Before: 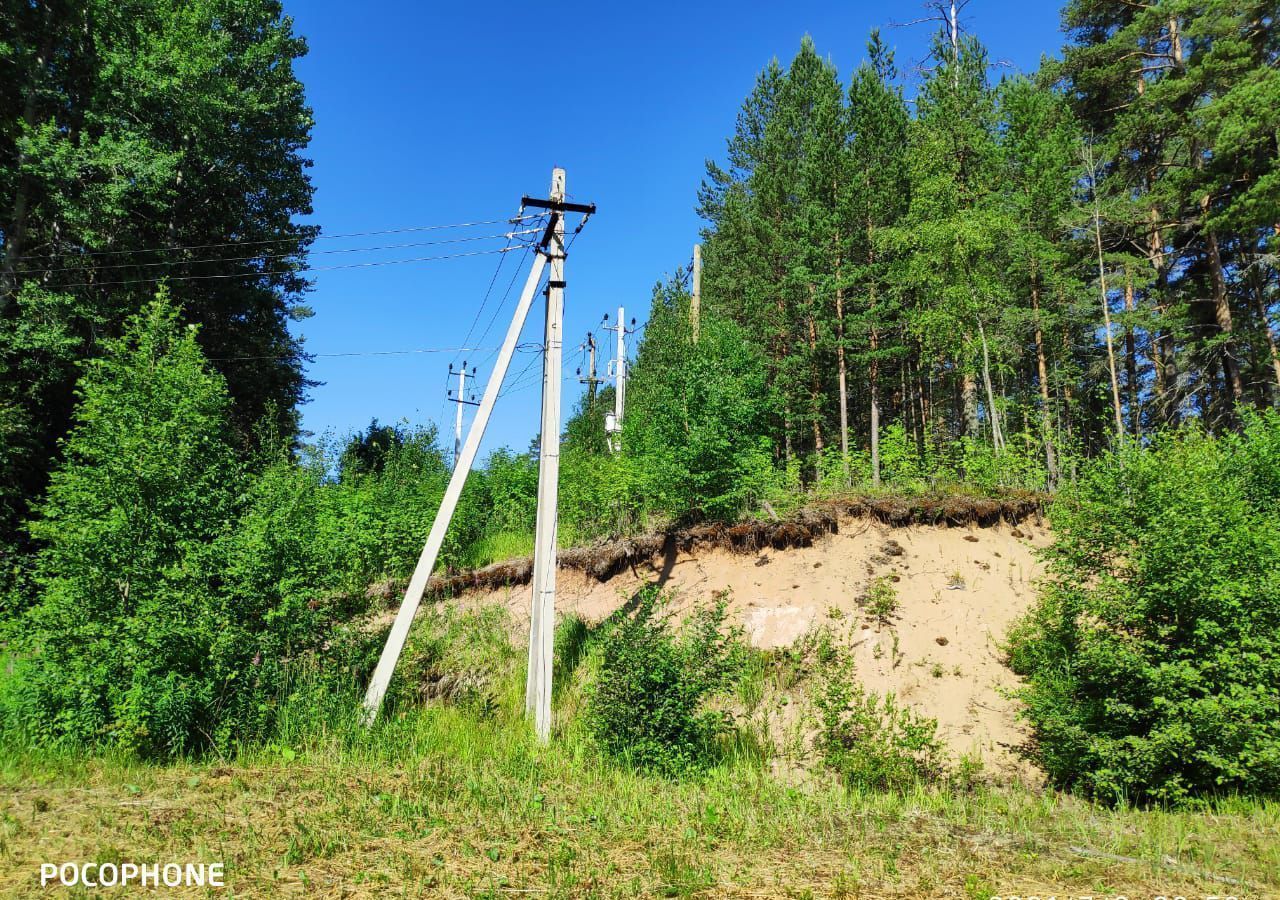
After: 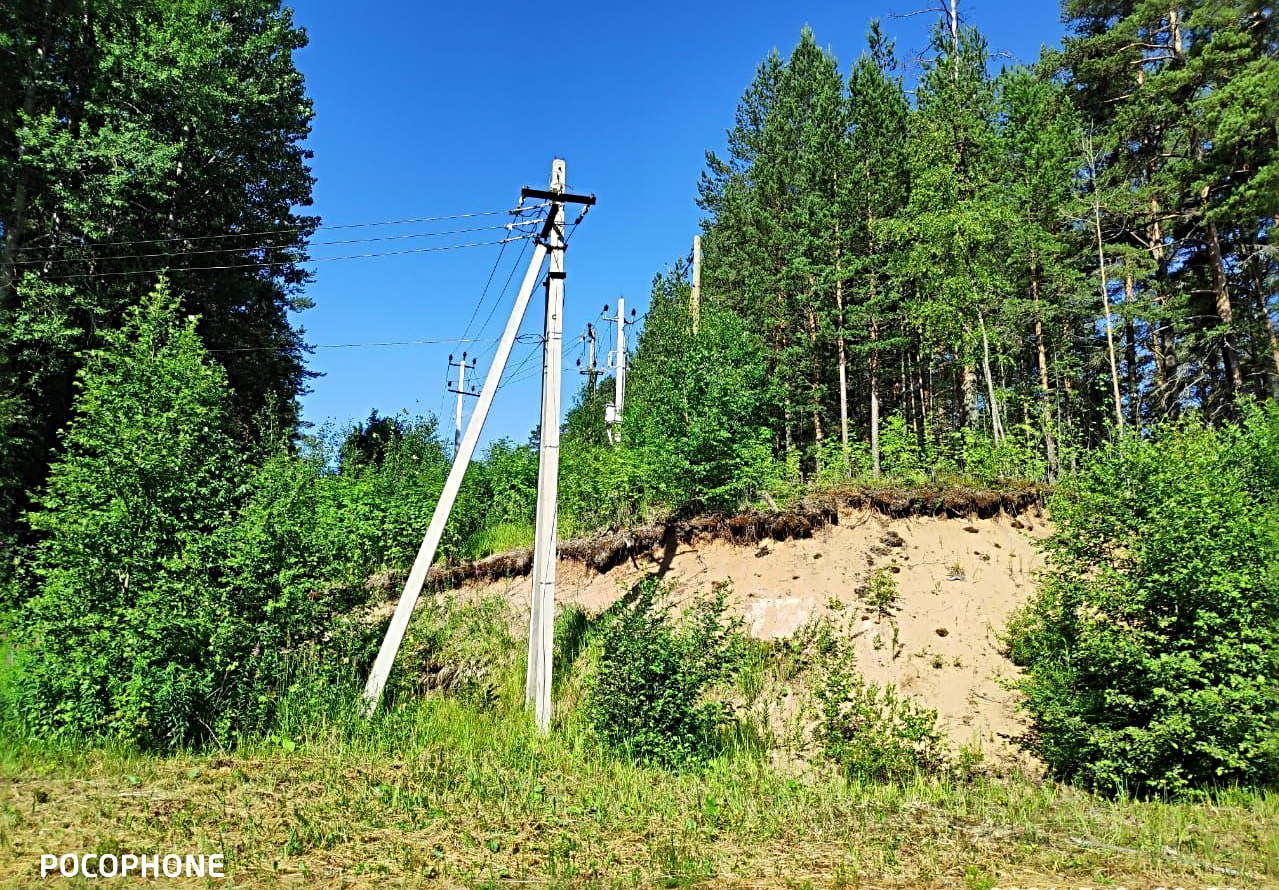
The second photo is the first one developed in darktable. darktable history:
crop: top 1.049%, right 0.001%
sharpen: radius 4.883
